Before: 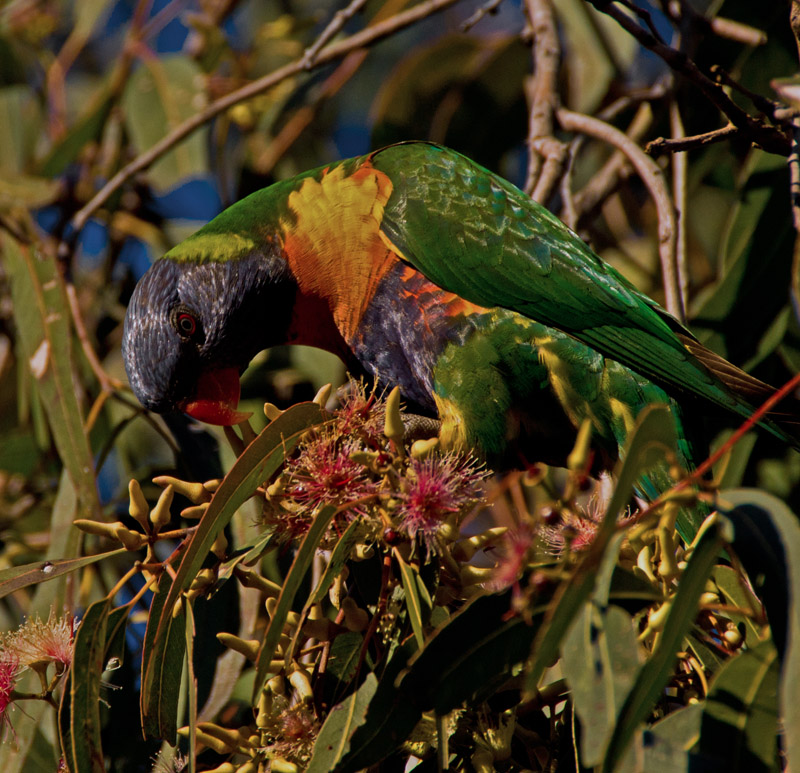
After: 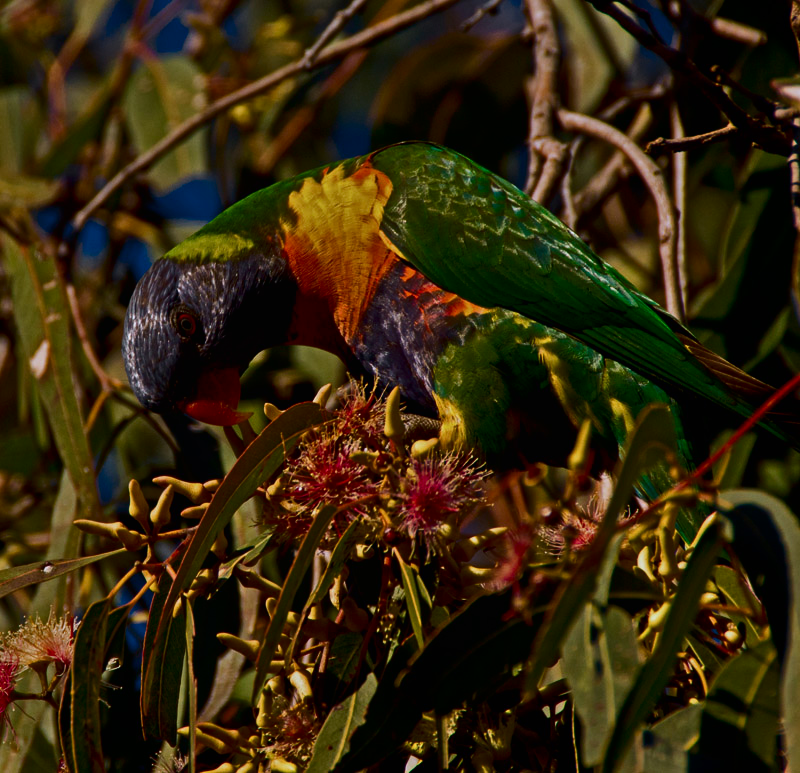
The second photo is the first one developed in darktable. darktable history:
local contrast: mode bilateral grid, contrast 100, coarseness 100, detail 95%, midtone range 0.2
contrast brightness saturation: contrast 0.196, brightness -0.111, saturation 0.103
